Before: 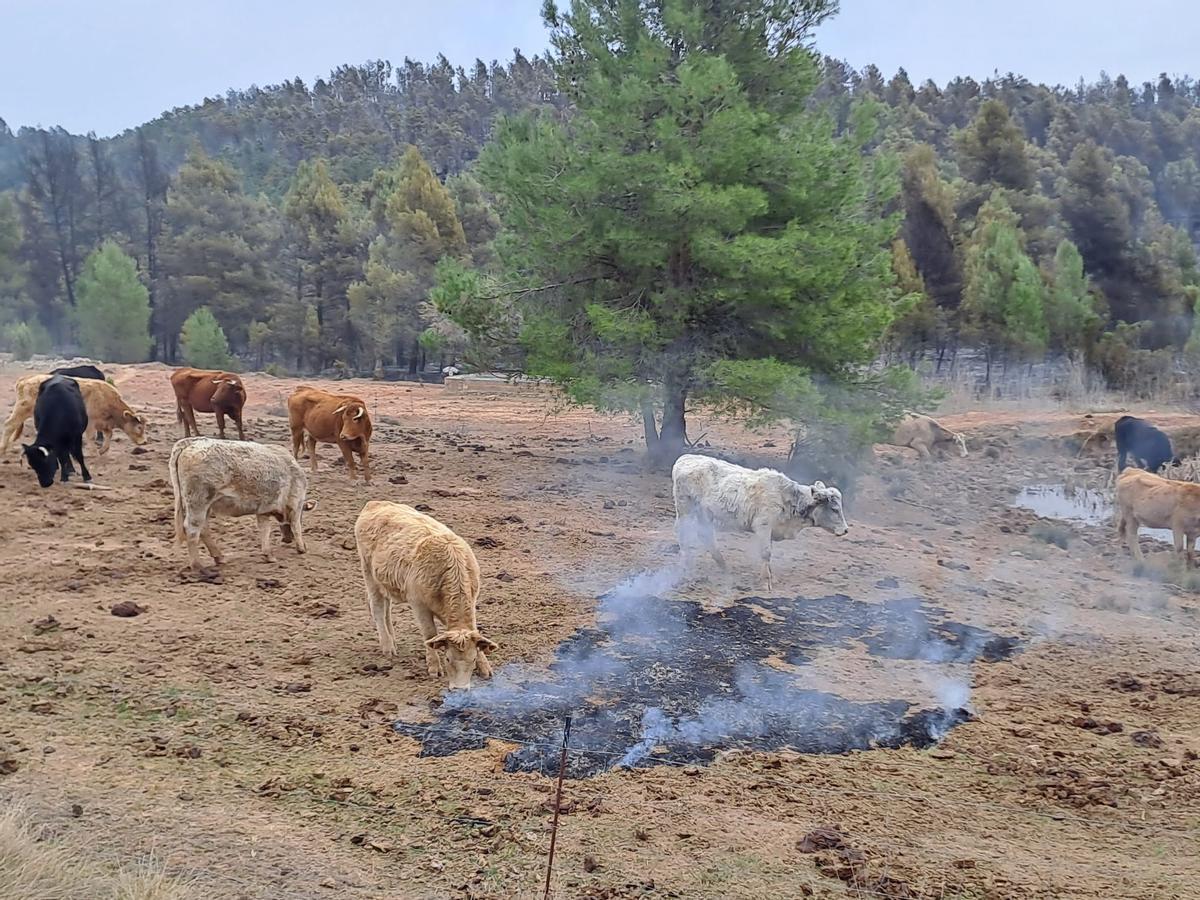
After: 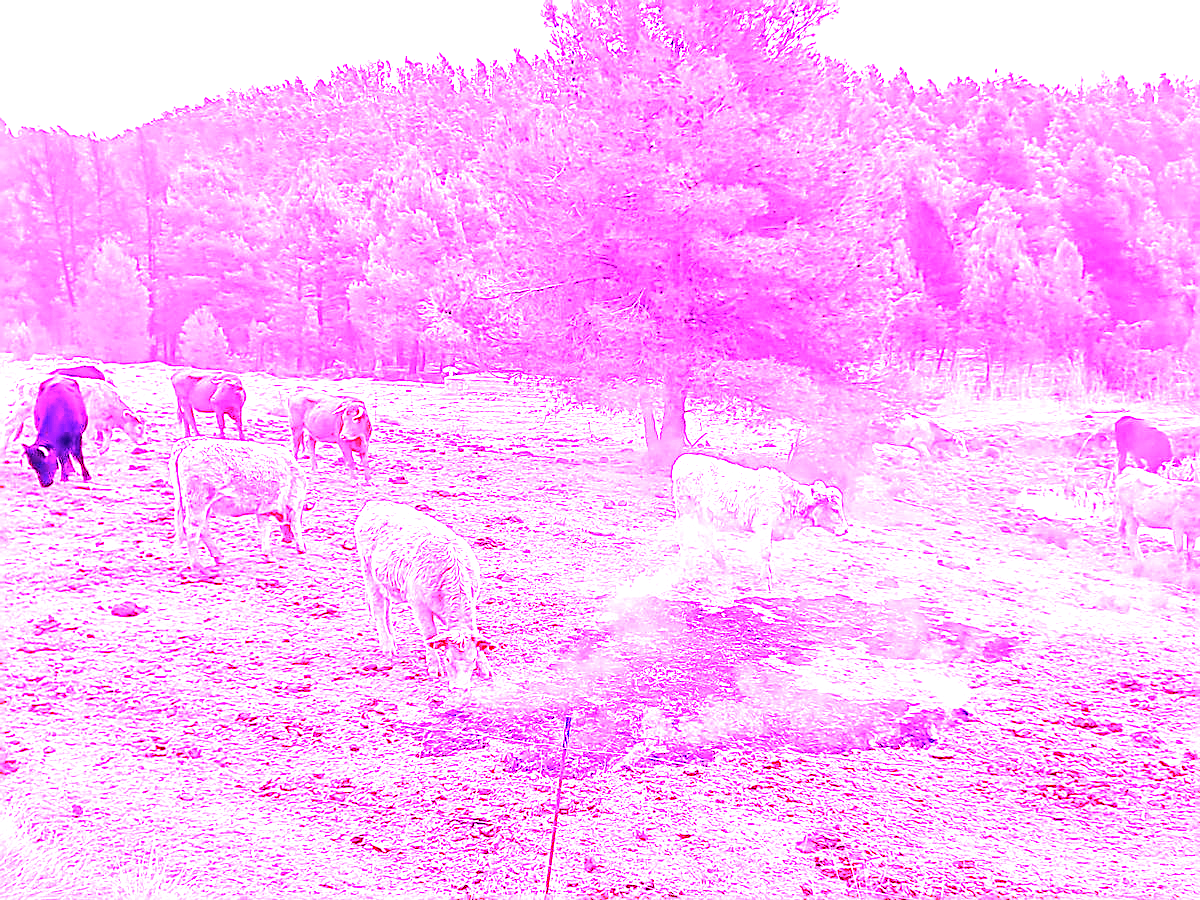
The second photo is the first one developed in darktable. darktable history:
sharpen: amount 0.2
white balance: red 8, blue 8
contrast brightness saturation: saturation -0.04
